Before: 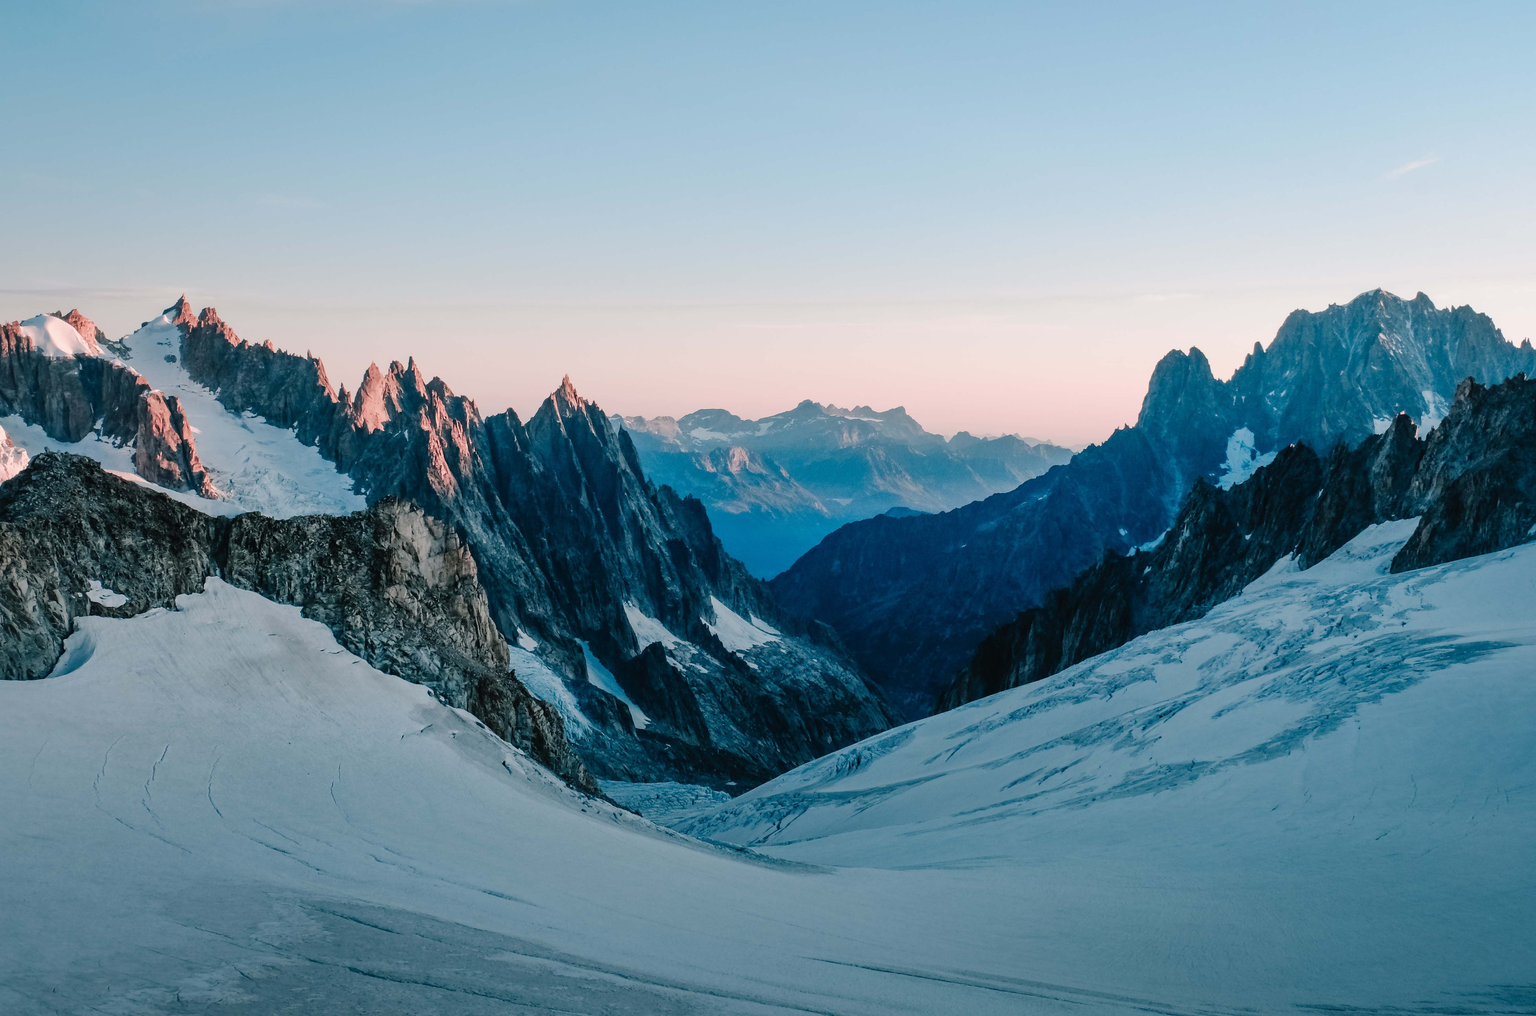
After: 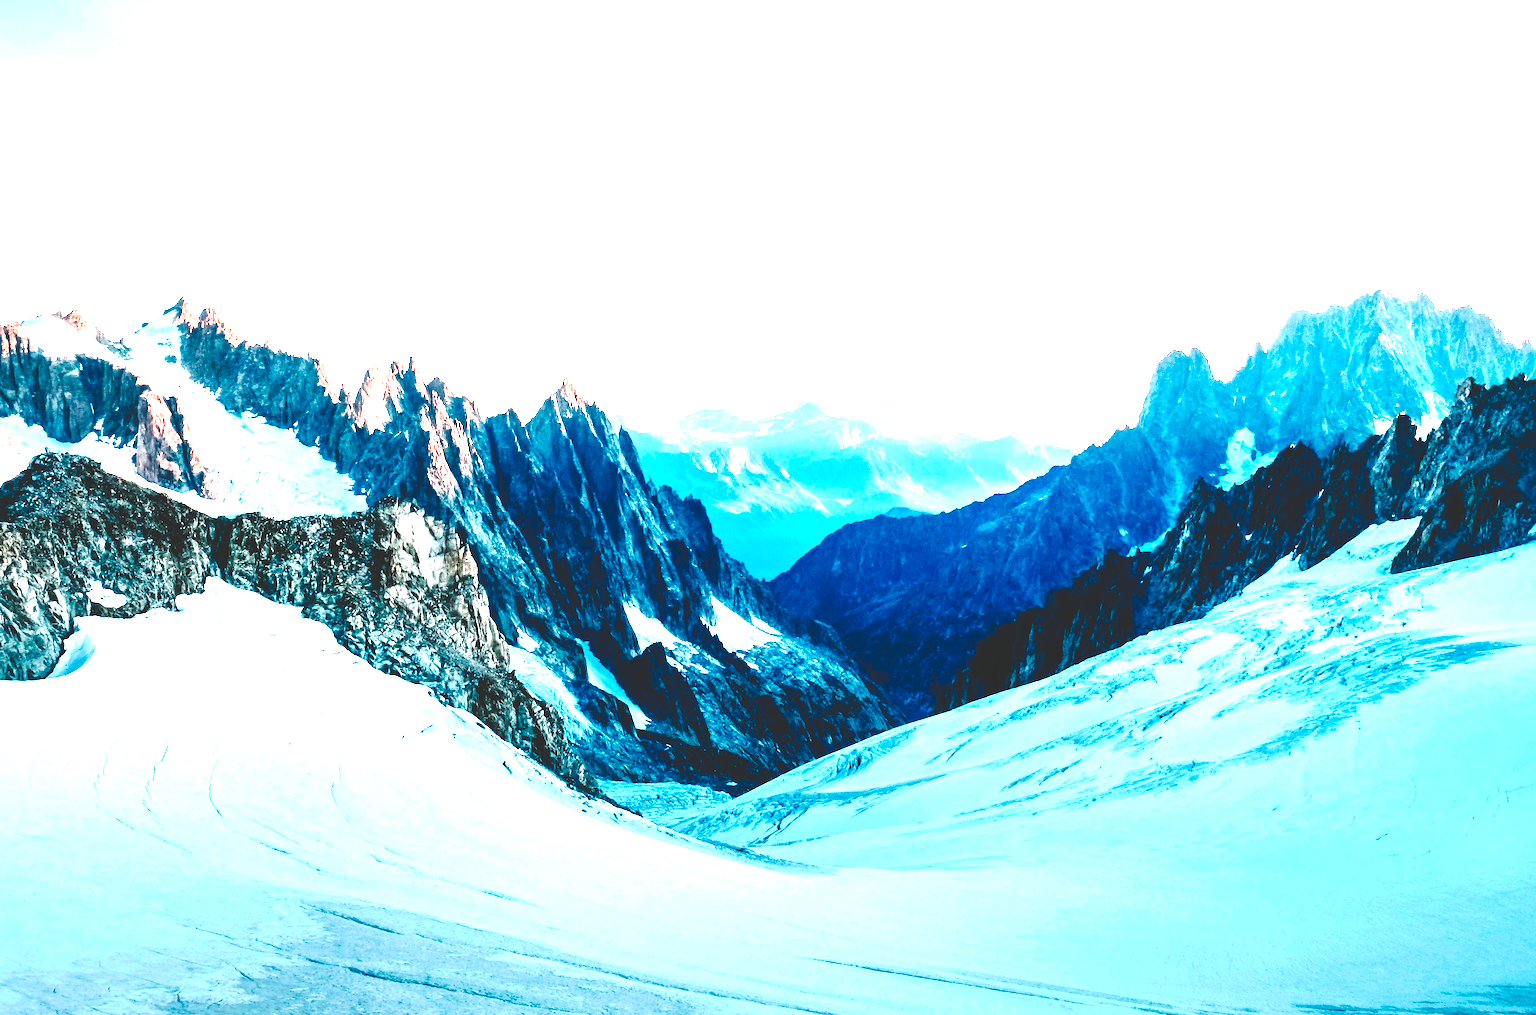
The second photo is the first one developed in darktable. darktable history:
color balance rgb: perceptual saturation grading › global saturation 25%, perceptual brilliance grading › global brilliance 35%, perceptual brilliance grading › highlights 50%, perceptual brilliance grading › mid-tones 60%, perceptual brilliance grading › shadows 35%, global vibrance 20%
tone curve: curves: ch0 [(0, 0) (0.003, 0.178) (0.011, 0.177) (0.025, 0.177) (0.044, 0.178) (0.069, 0.178) (0.1, 0.18) (0.136, 0.183) (0.177, 0.199) (0.224, 0.227) (0.277, 0.278) (0.335, 0.357) (0.399, 0.449) (0.468, 0.546) (0.543, 0.65) (0.623, 0.724) (0.709, 0.804) (0.801, 0.868) (0.898, 0.921) (1, 1)], preserve colors none
